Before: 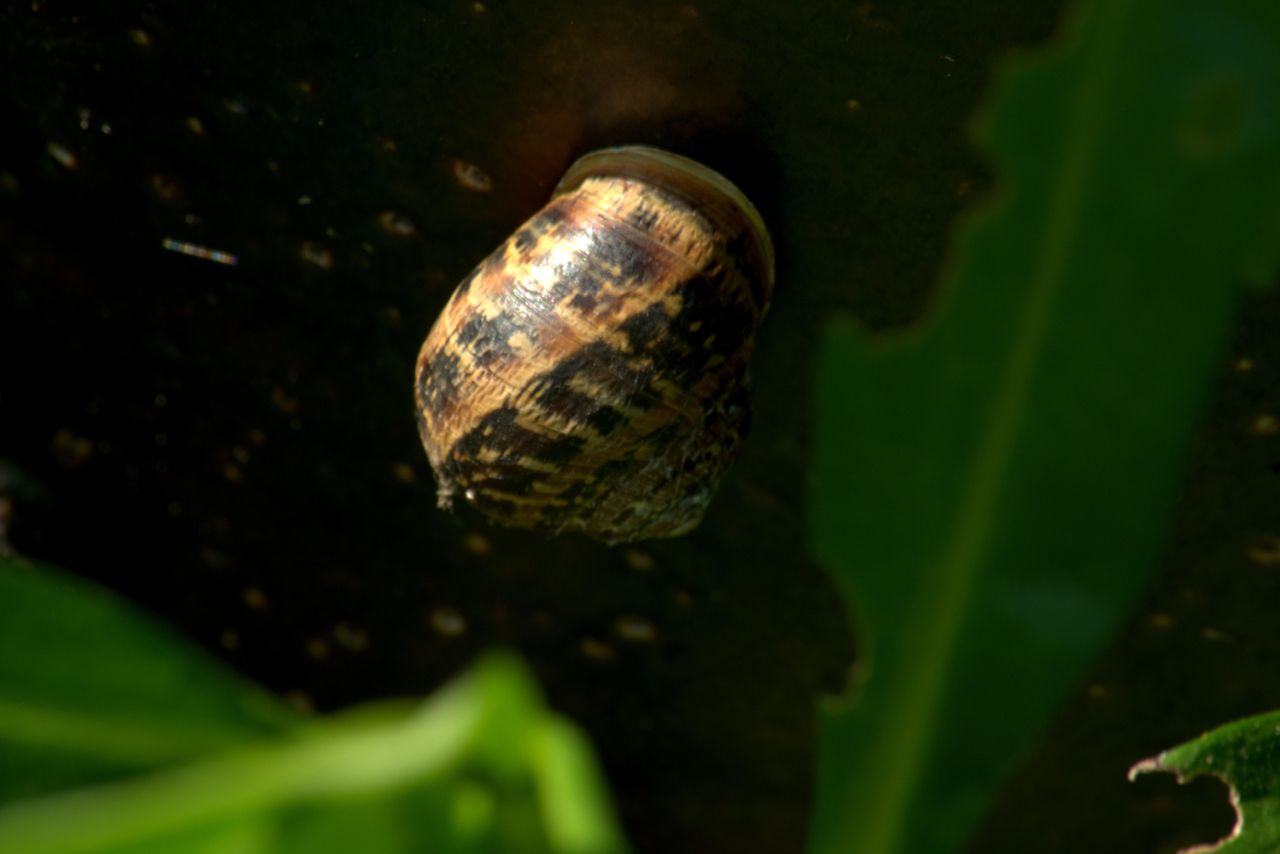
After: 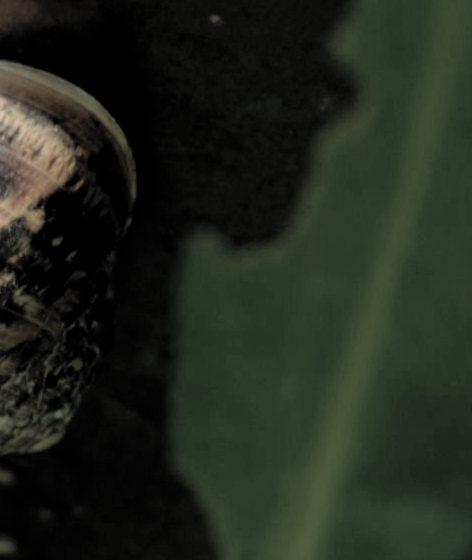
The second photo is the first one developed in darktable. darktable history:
filmic rgb: black relative exposure -8.76 EV, white relative exposure 4.98 EV, target black luminance 0%, hardness 3.77, latitude 65.58%, contrast 0.828, shadows ↔ highlights balance 19.42%
crop and rotate: left 49.89%, top 10.125%, right 13.171%, bottom 24.226%
contrast brightness saturation: brightness 0.184, saturation -0.497
